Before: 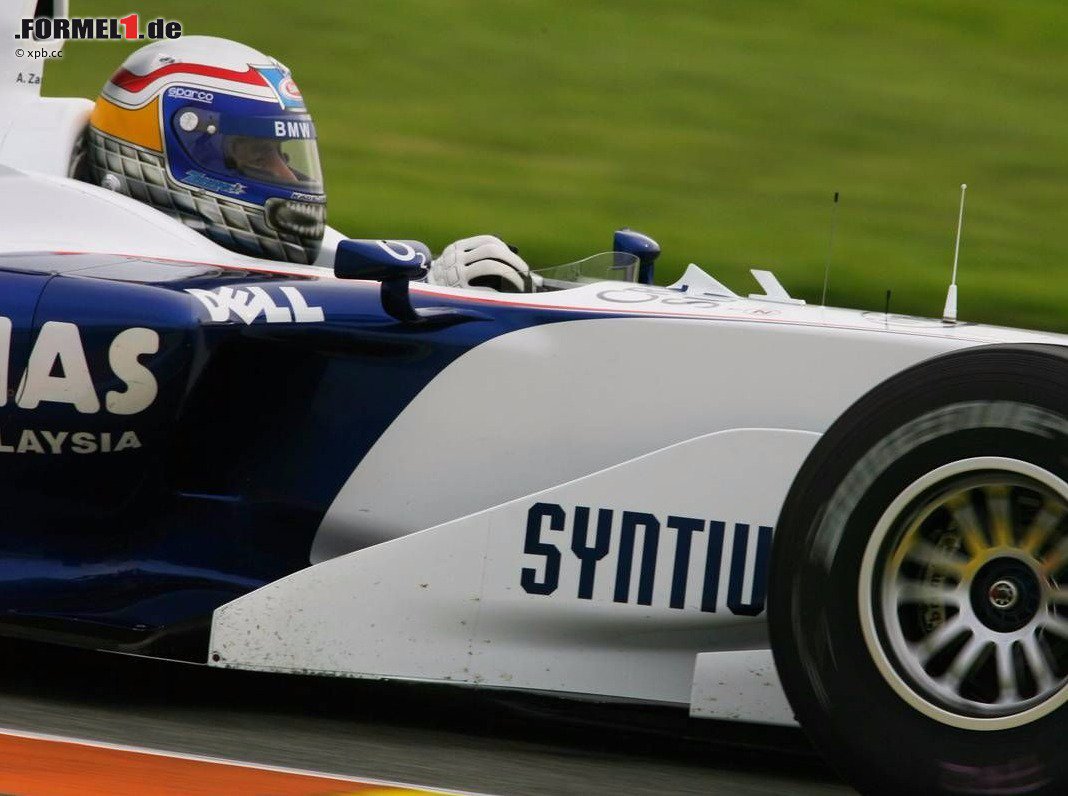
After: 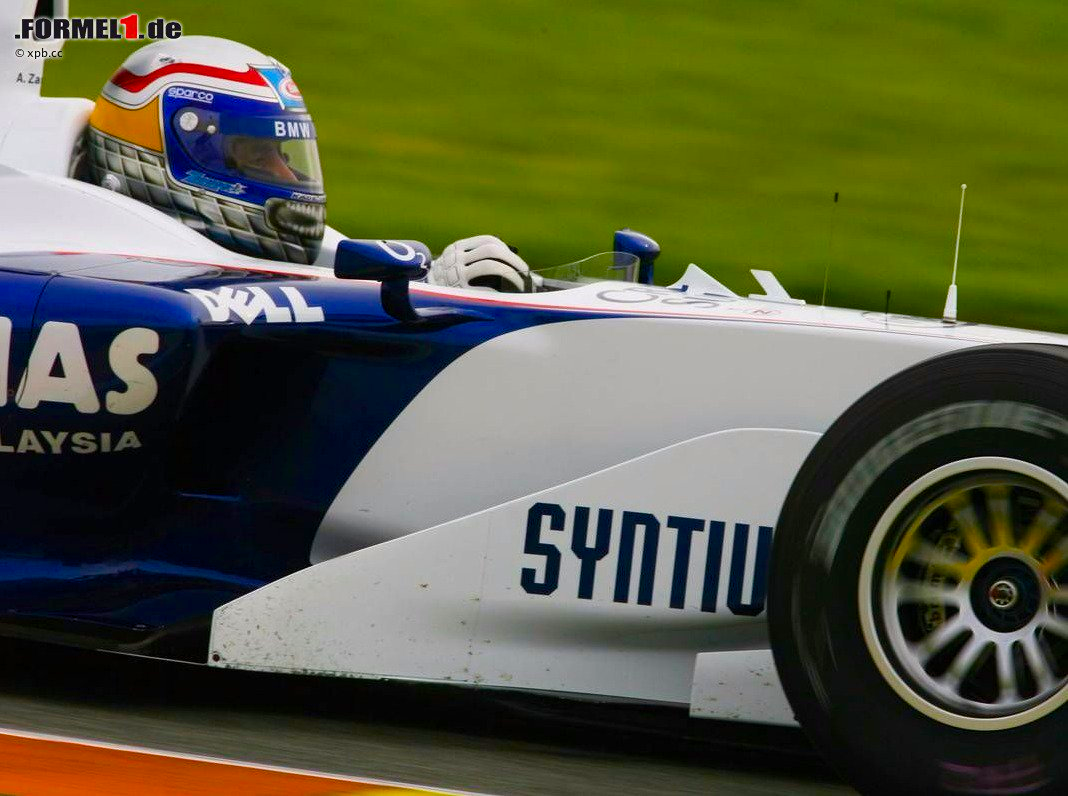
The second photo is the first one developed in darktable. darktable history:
color balance rgb: linear chroma grading › global chroma 14.697%, perceptual saturation grading › global saturation 20.578%, perceptual saturation grading › highlights -19.828%, perceptual saturation grading › shadows 29.901%, global vibrance 20%
